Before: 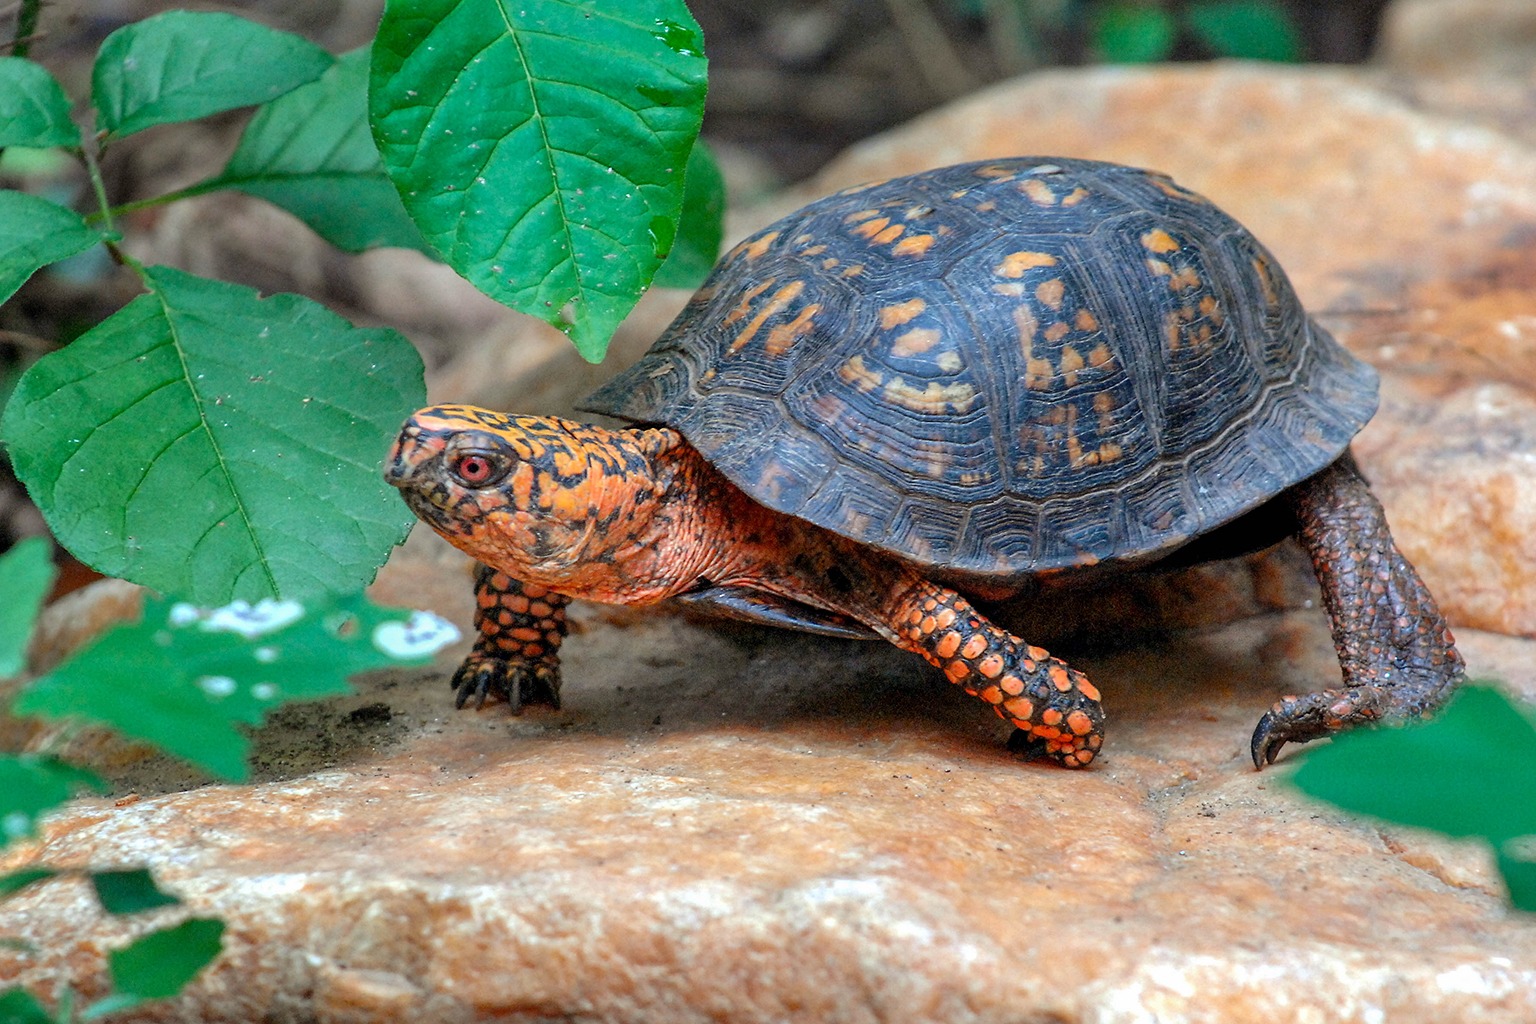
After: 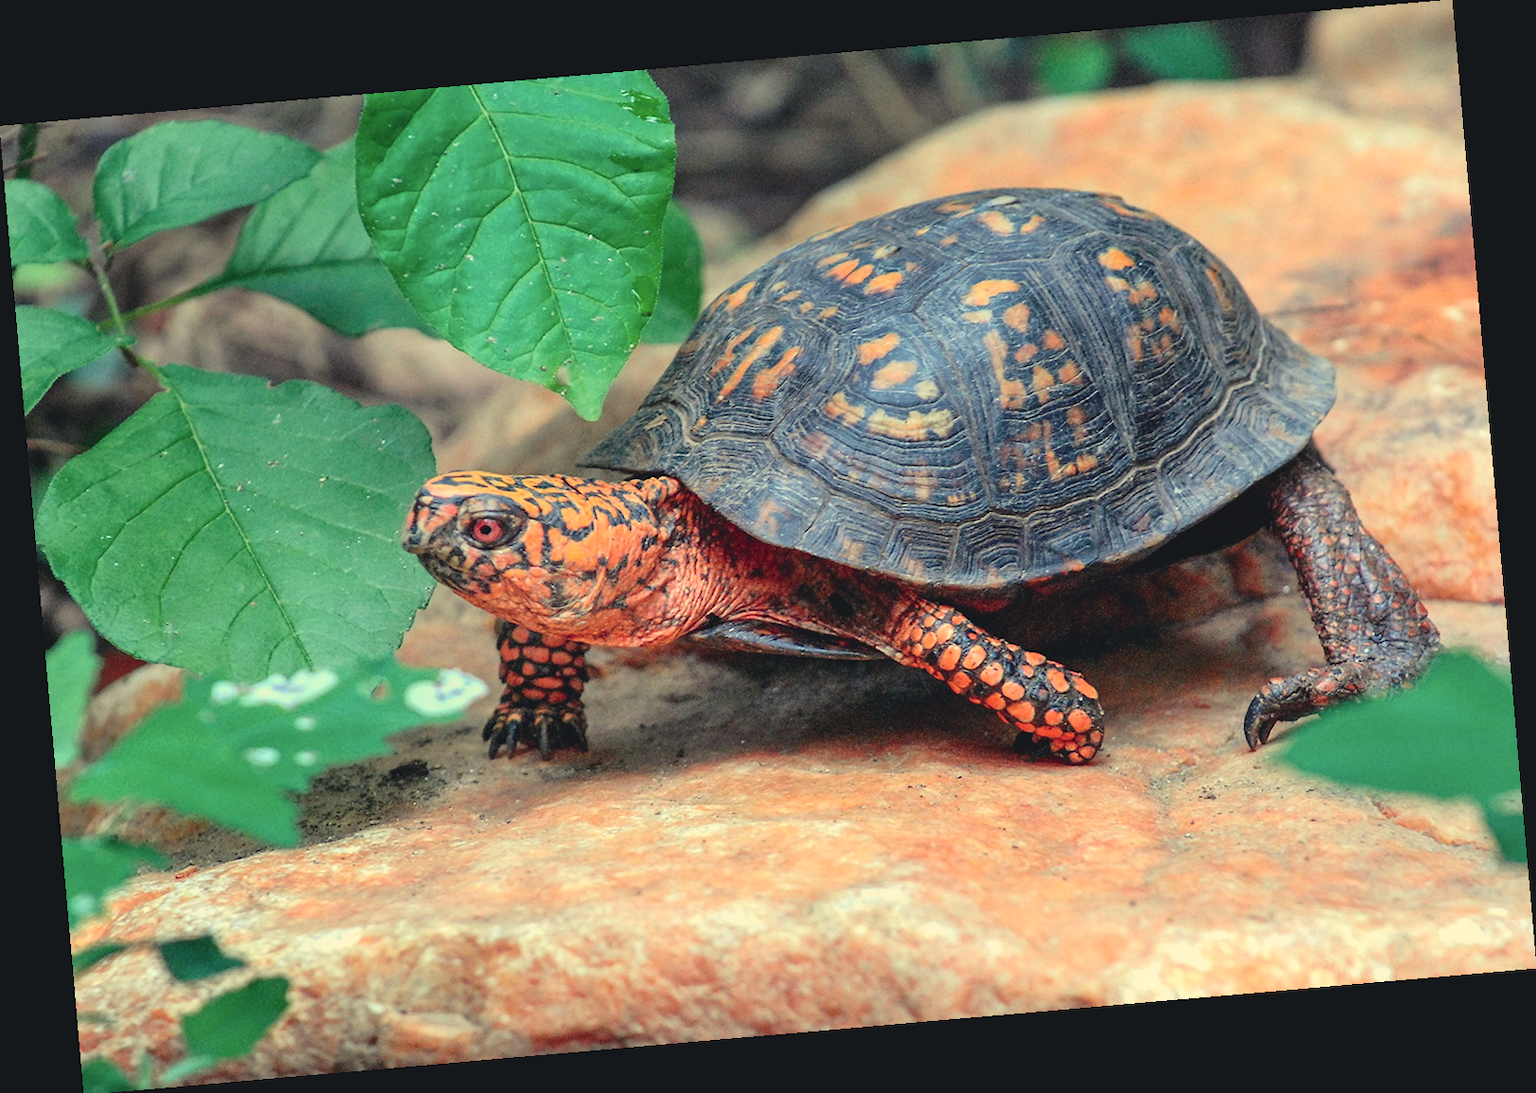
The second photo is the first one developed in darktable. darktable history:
color balance rgb: shadows lift › chroma 2%, shadows lift › hue 263°, highlights gain › chroma 8%, highlights gain › hue 84°, linear chroma grading › global chroma -15%, saturation formula JzAzBz (2021)
tone curve: curves: ch0 [(0, 0.025) (0.15, 0.143) (0.452, 0.486) (0.751, 0.788) (1, 0.961)]; ch1 [(0, 0) (0.416, 0.4) (0.476, 0.469) (0.497, 0.494) (0.546, 0.571) (0.566, 0.607) (0.62, 0.657) (1, 1)]; ch2 [(0, 0) (0.386, 0.397) (0.505, 0.498) (0.547, 0.546) (0.579, 0.58) (1, 1)], color space Lab, independent channels, preserve colors none
exposure: black level correction -0.008, exposure 0.067 EV, compensate highlight preservation false
rotate and perspective: rotation -4.98°, automatic cropping off
